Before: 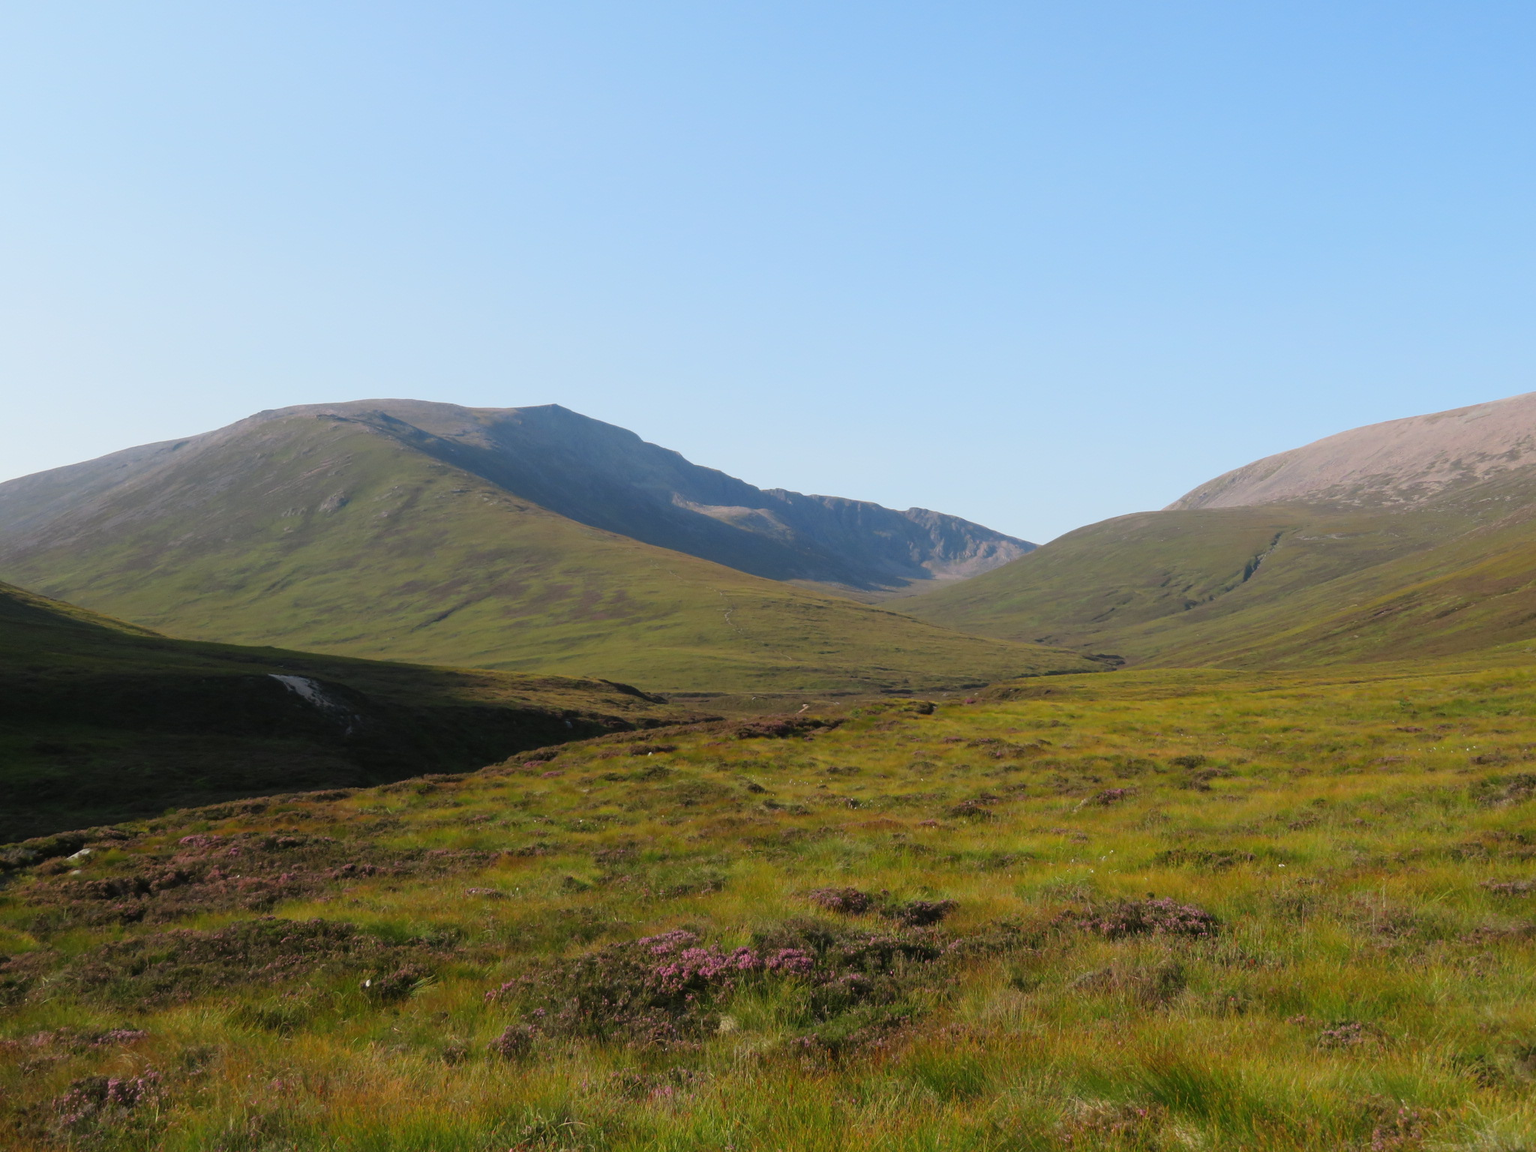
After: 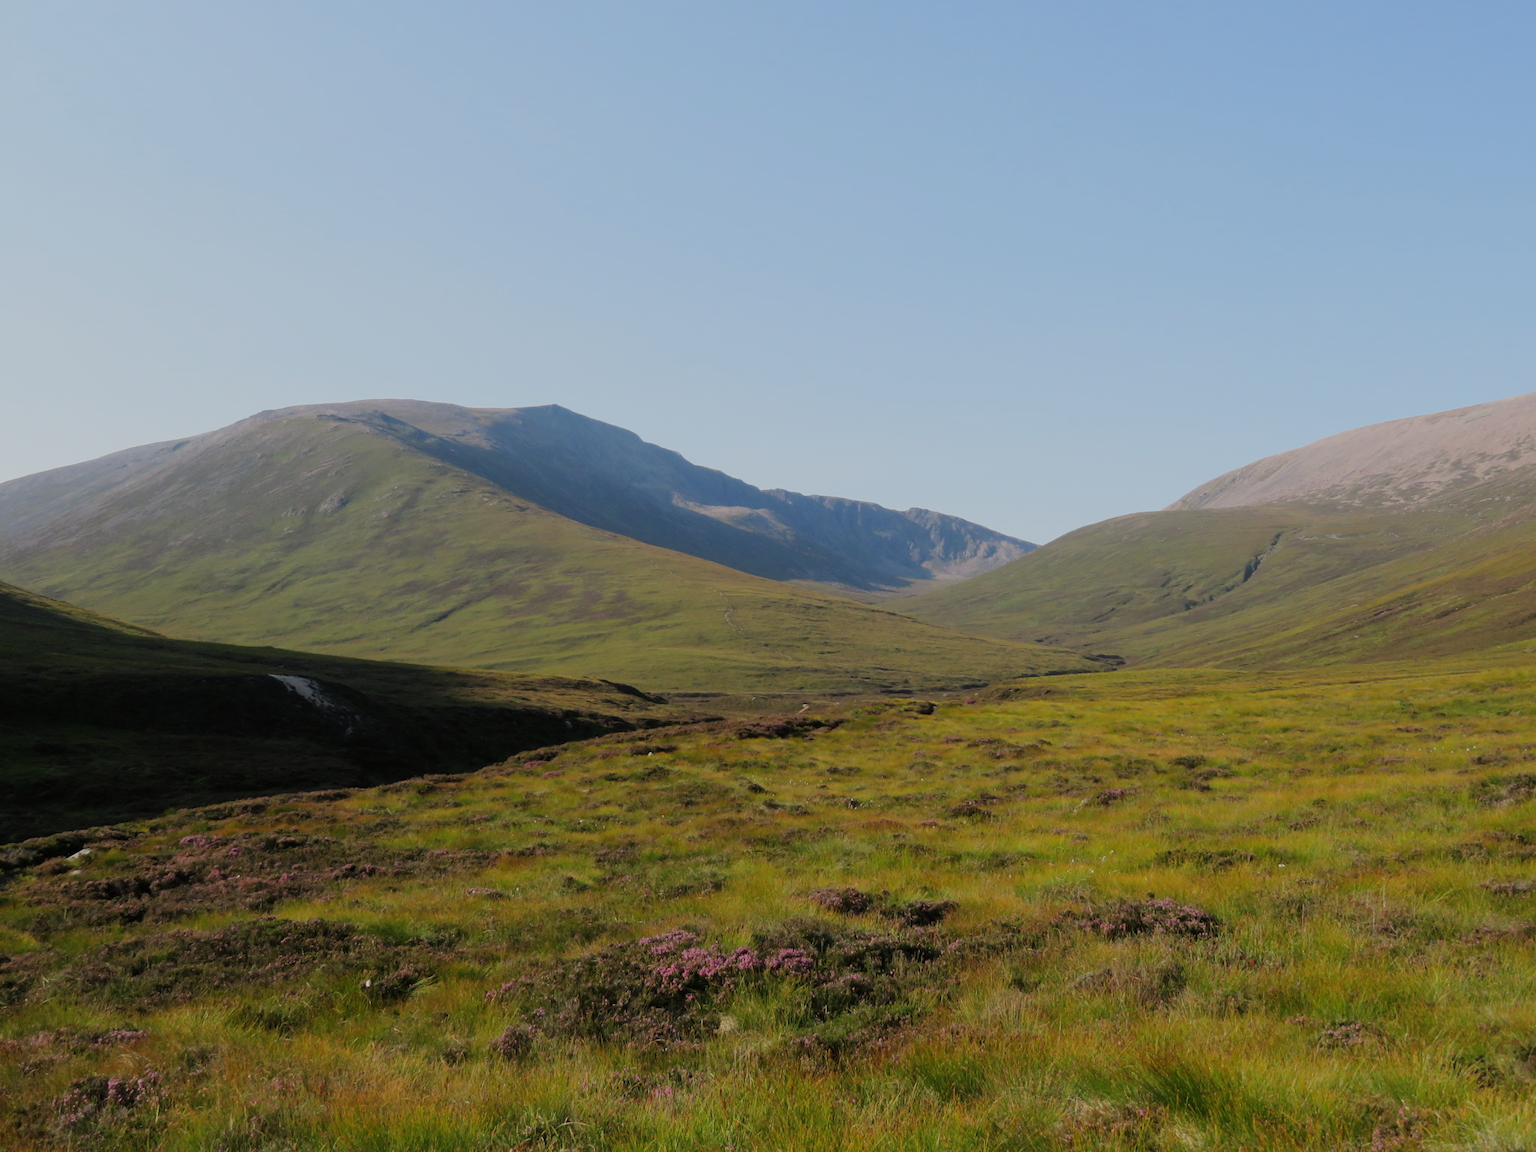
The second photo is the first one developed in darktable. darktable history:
filmic rgb: black relative exposure -7.29 EV, white relative exposure 5.09 EV, hardness 3.22, contrast in shadows safe
